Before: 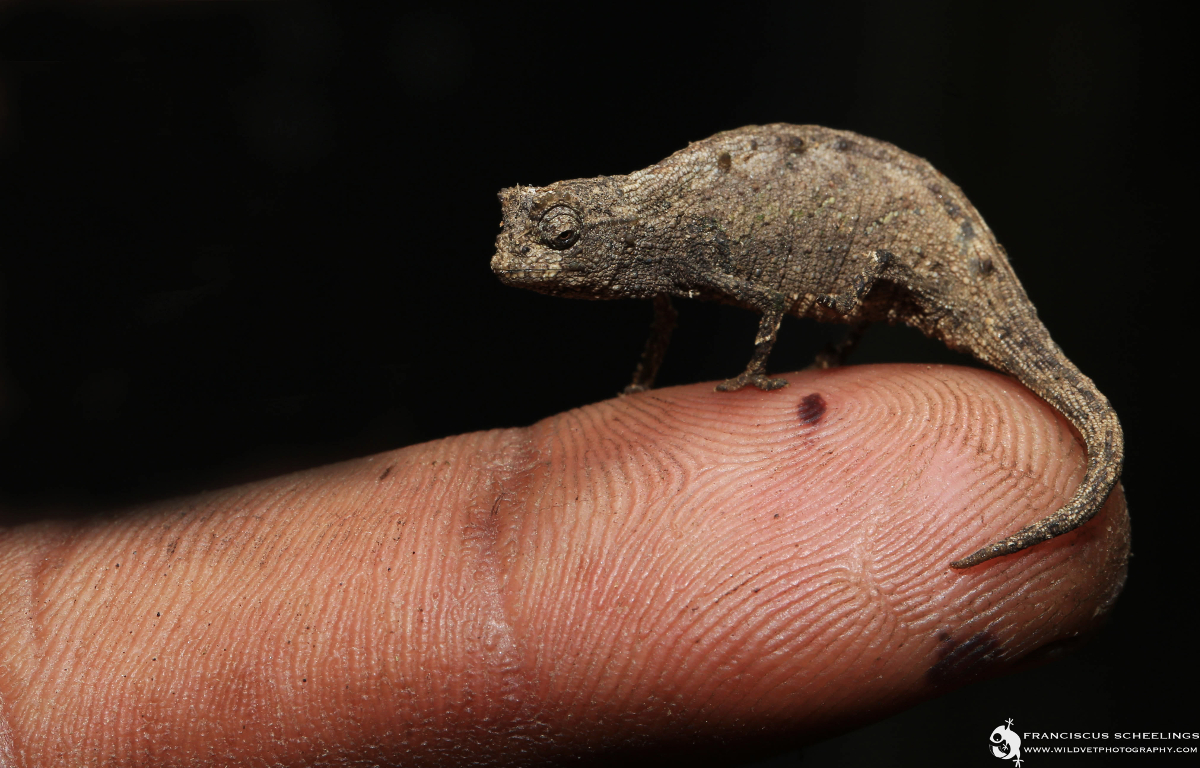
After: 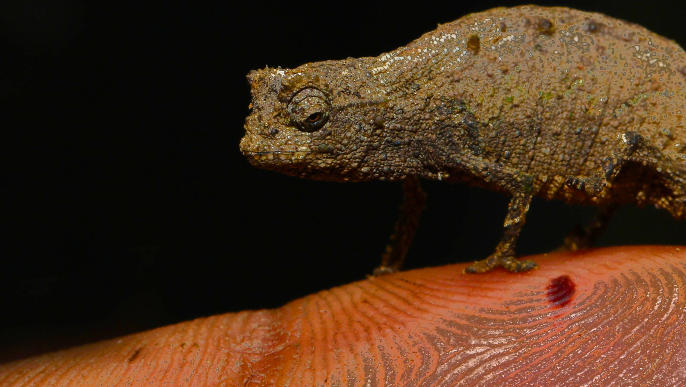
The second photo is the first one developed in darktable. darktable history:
crop: left 20.932%, top 15.471%, right 21.848%, bottom 34.081%
color balance rgb: perceptual saturation grading › global saturation 20%, perceptual saturation grading › highlights -25%, perceptual saturation grading › shadows 50.52%, global vibrance 40.24%
fill light: exposure -0.73 EV, center 0.69, width 2.2
exposure: compensate exposure bias true, compensate highlight preservation false
